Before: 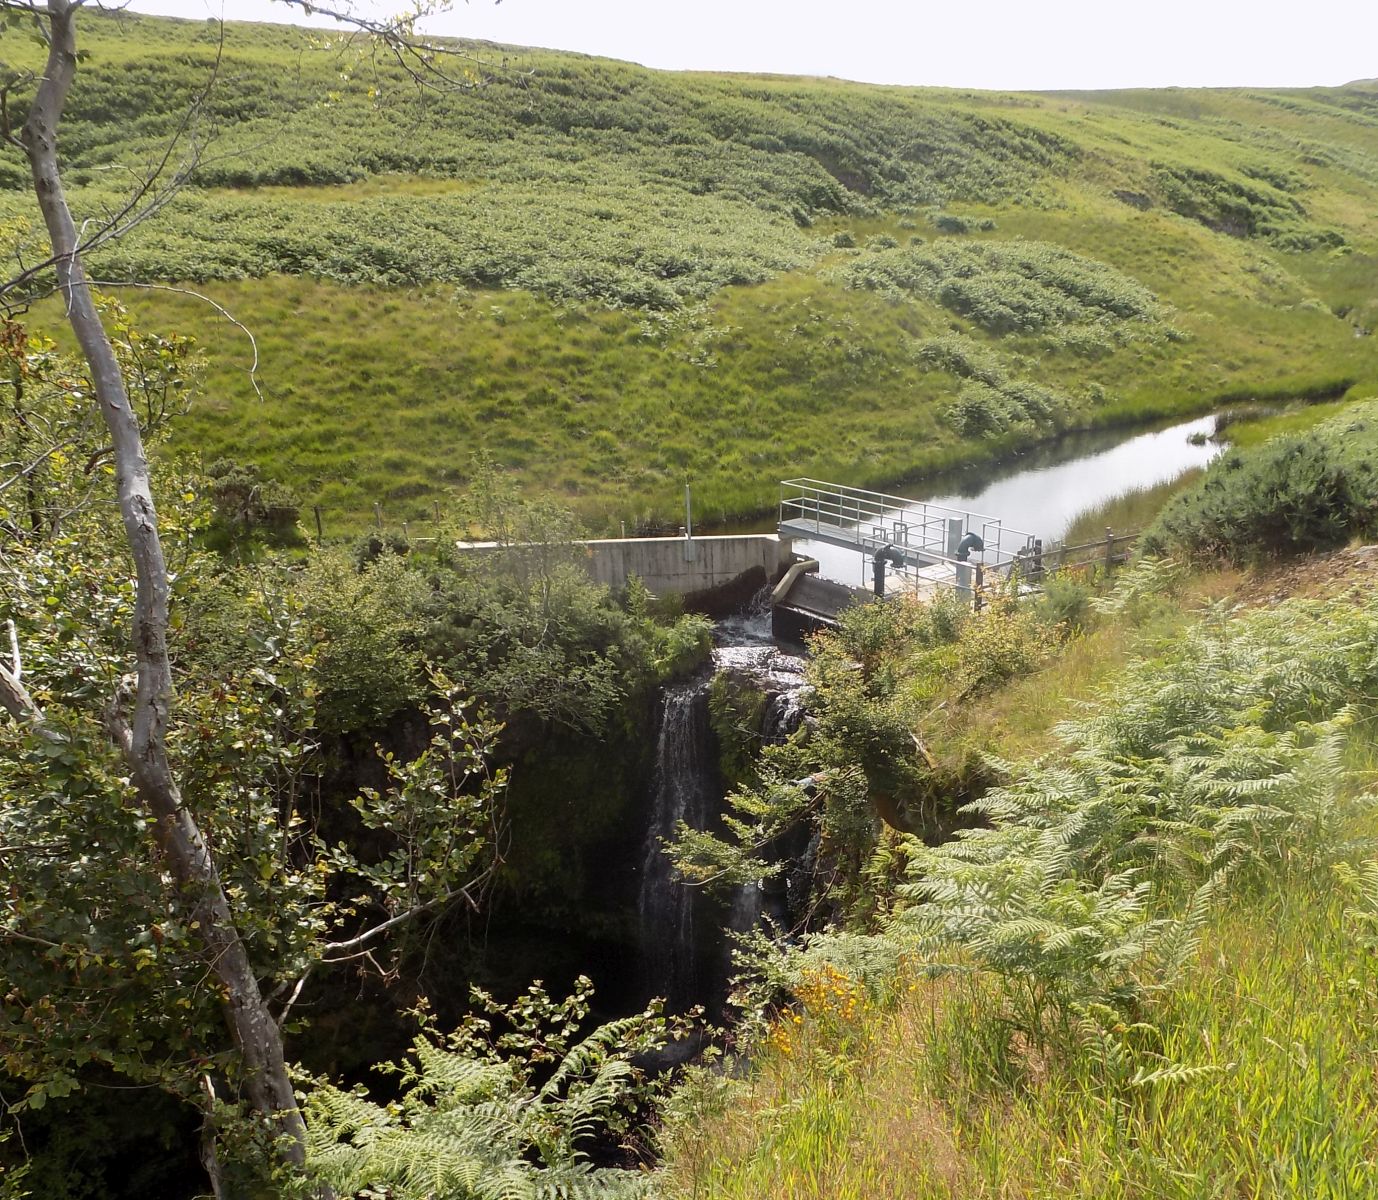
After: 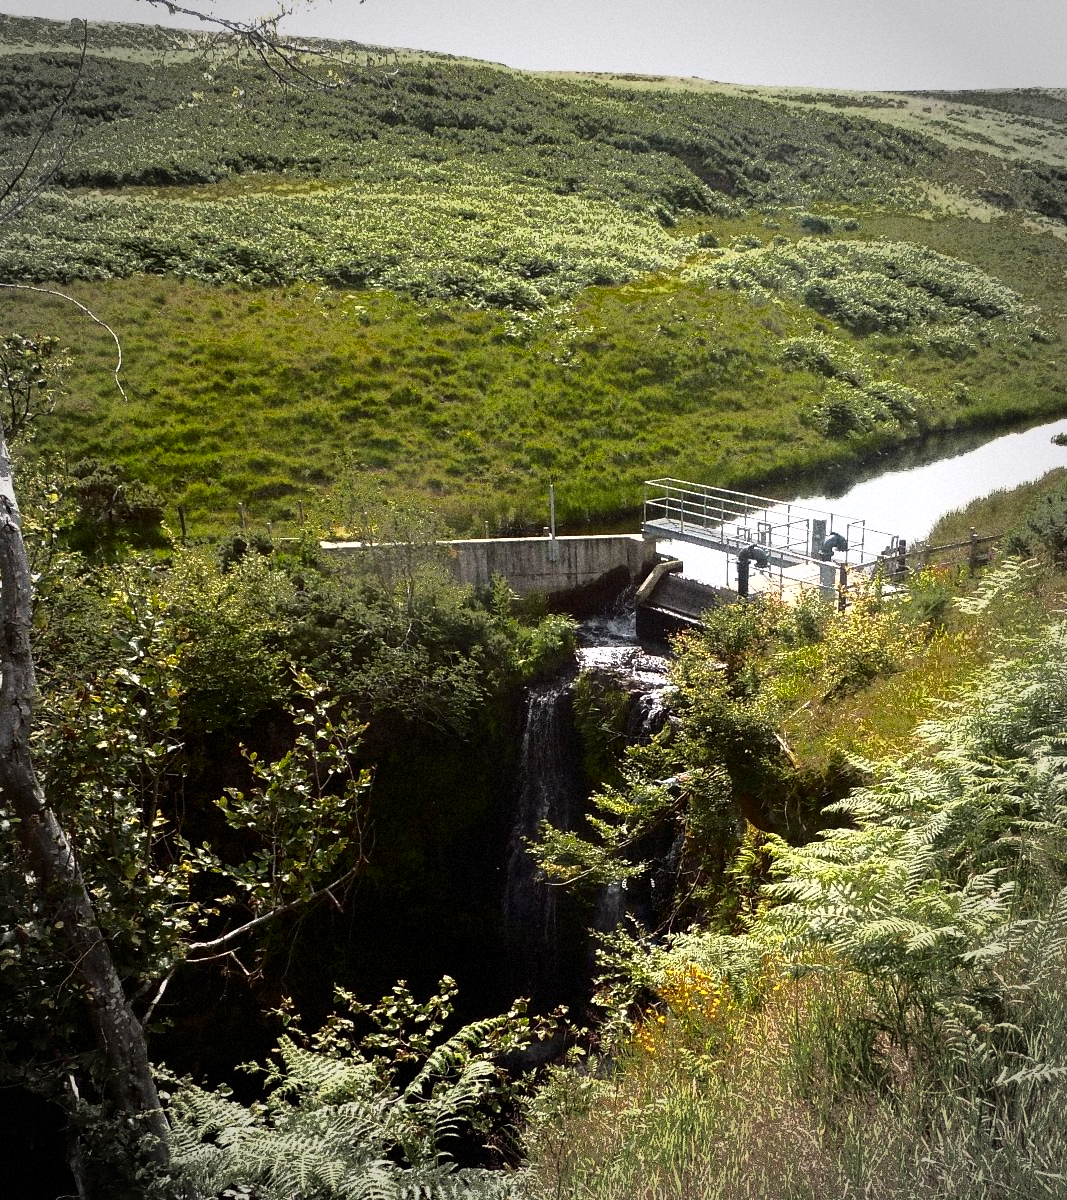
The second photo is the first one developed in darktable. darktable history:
grain: coarseness 14.49 ISO, strength 48.04%, mid-tones bias 35%
tone equalizer: -8 EV -0.75 EV, -7 EV -0.7 EV, -6 EV -0.6 EV, -5 EV -0.4 EV, -3 EV 0.4 EV, -2 EV 0.6 EV, -1 EV 0.7 EV, +0 EV 0.75 EV, edges refinement/feathering 500, mask exposure compensation -1.57 EV, preserve details no
contrast brightness saturation: contrast 0.07, brightness -0.14, saturation 0.11
vignetting: fall-off start 67.15%, brightness -0.442, saturation -0.691, width/height ratio 1.011, unbound false
crop: left 9.88%, right 12.664%
rotate and perspective: crop left 0, crop top 0
fill light: exposure -0.73 EV, center 0.69, width 2.2
